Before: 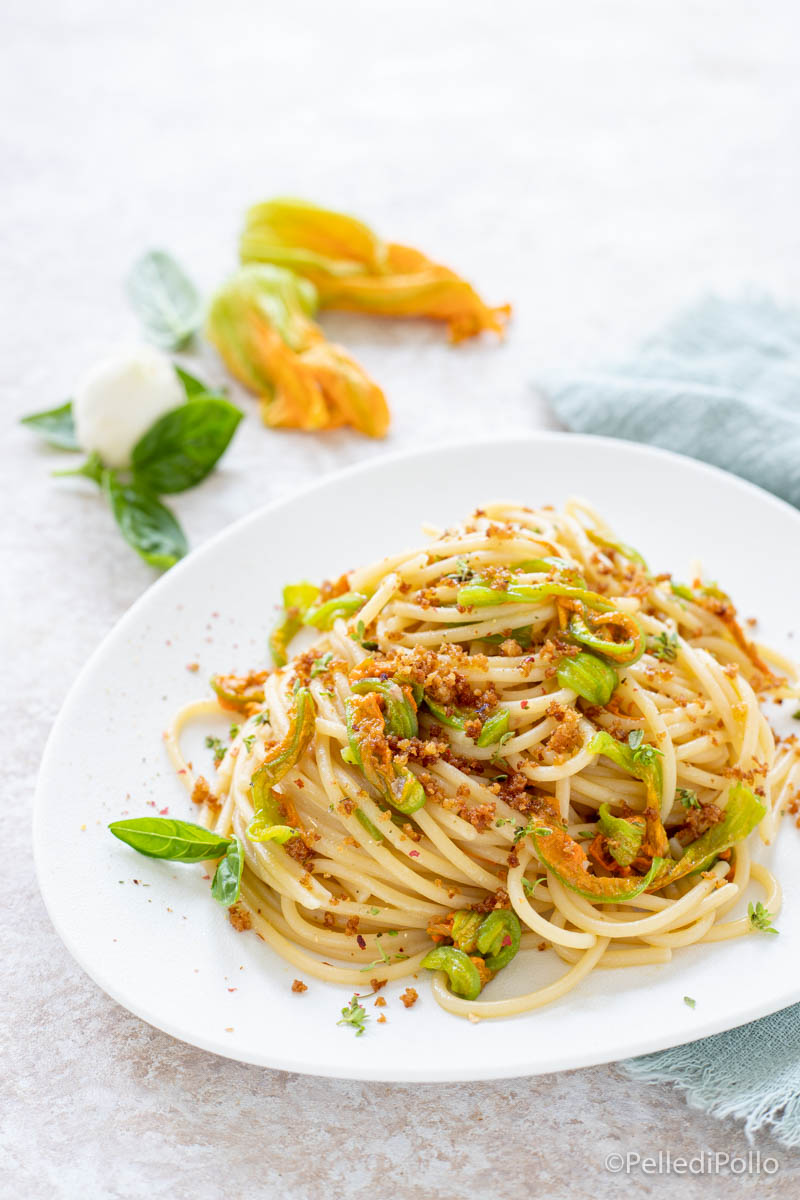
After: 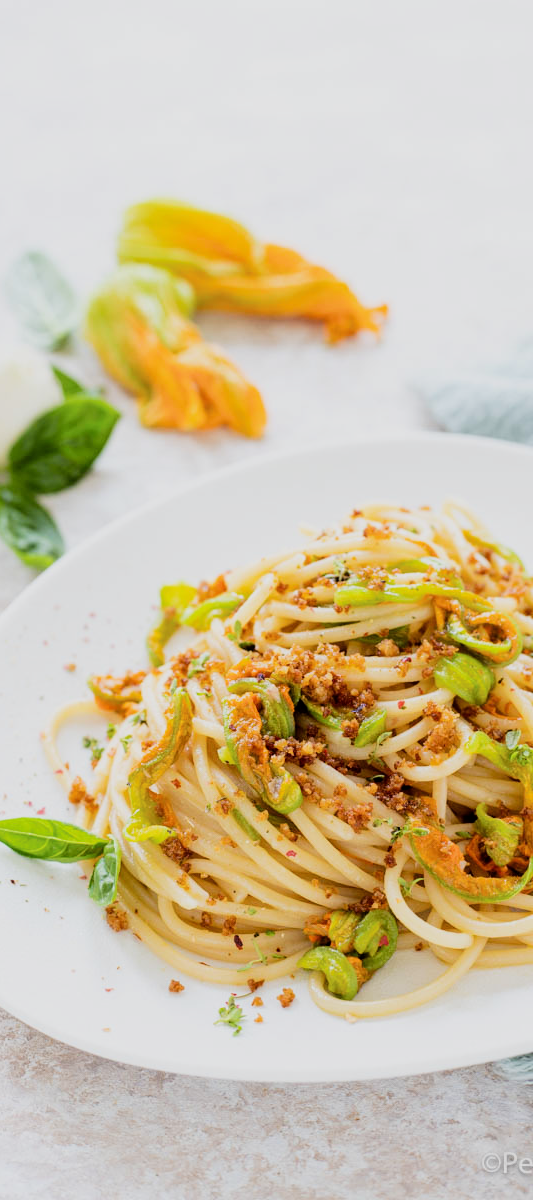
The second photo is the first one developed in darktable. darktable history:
crop: left 15.419%, right 17.914%
filmic rgb: black relative exposure -5 EV, hardness 2.88, contrast 1.3, highlights saturation mix -30%
